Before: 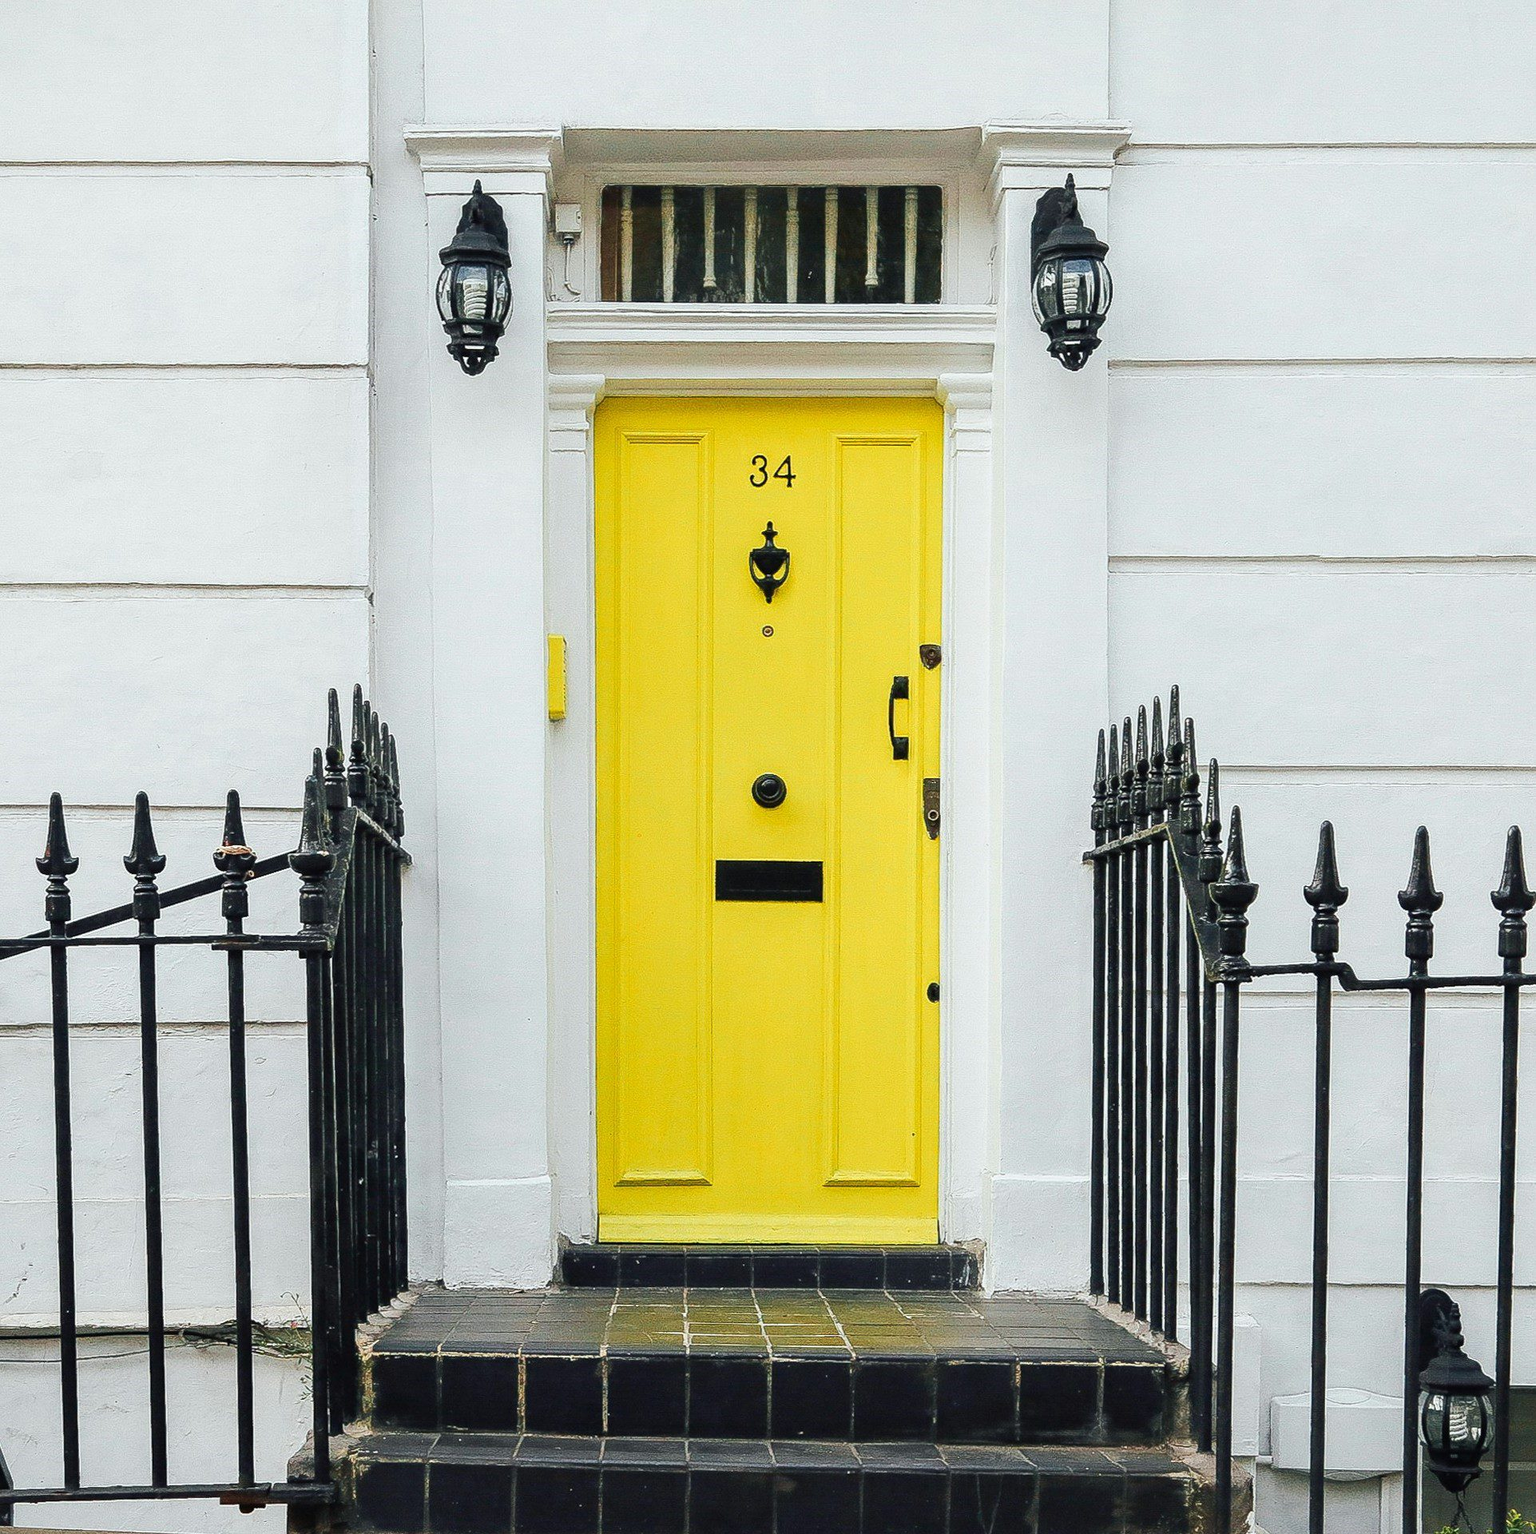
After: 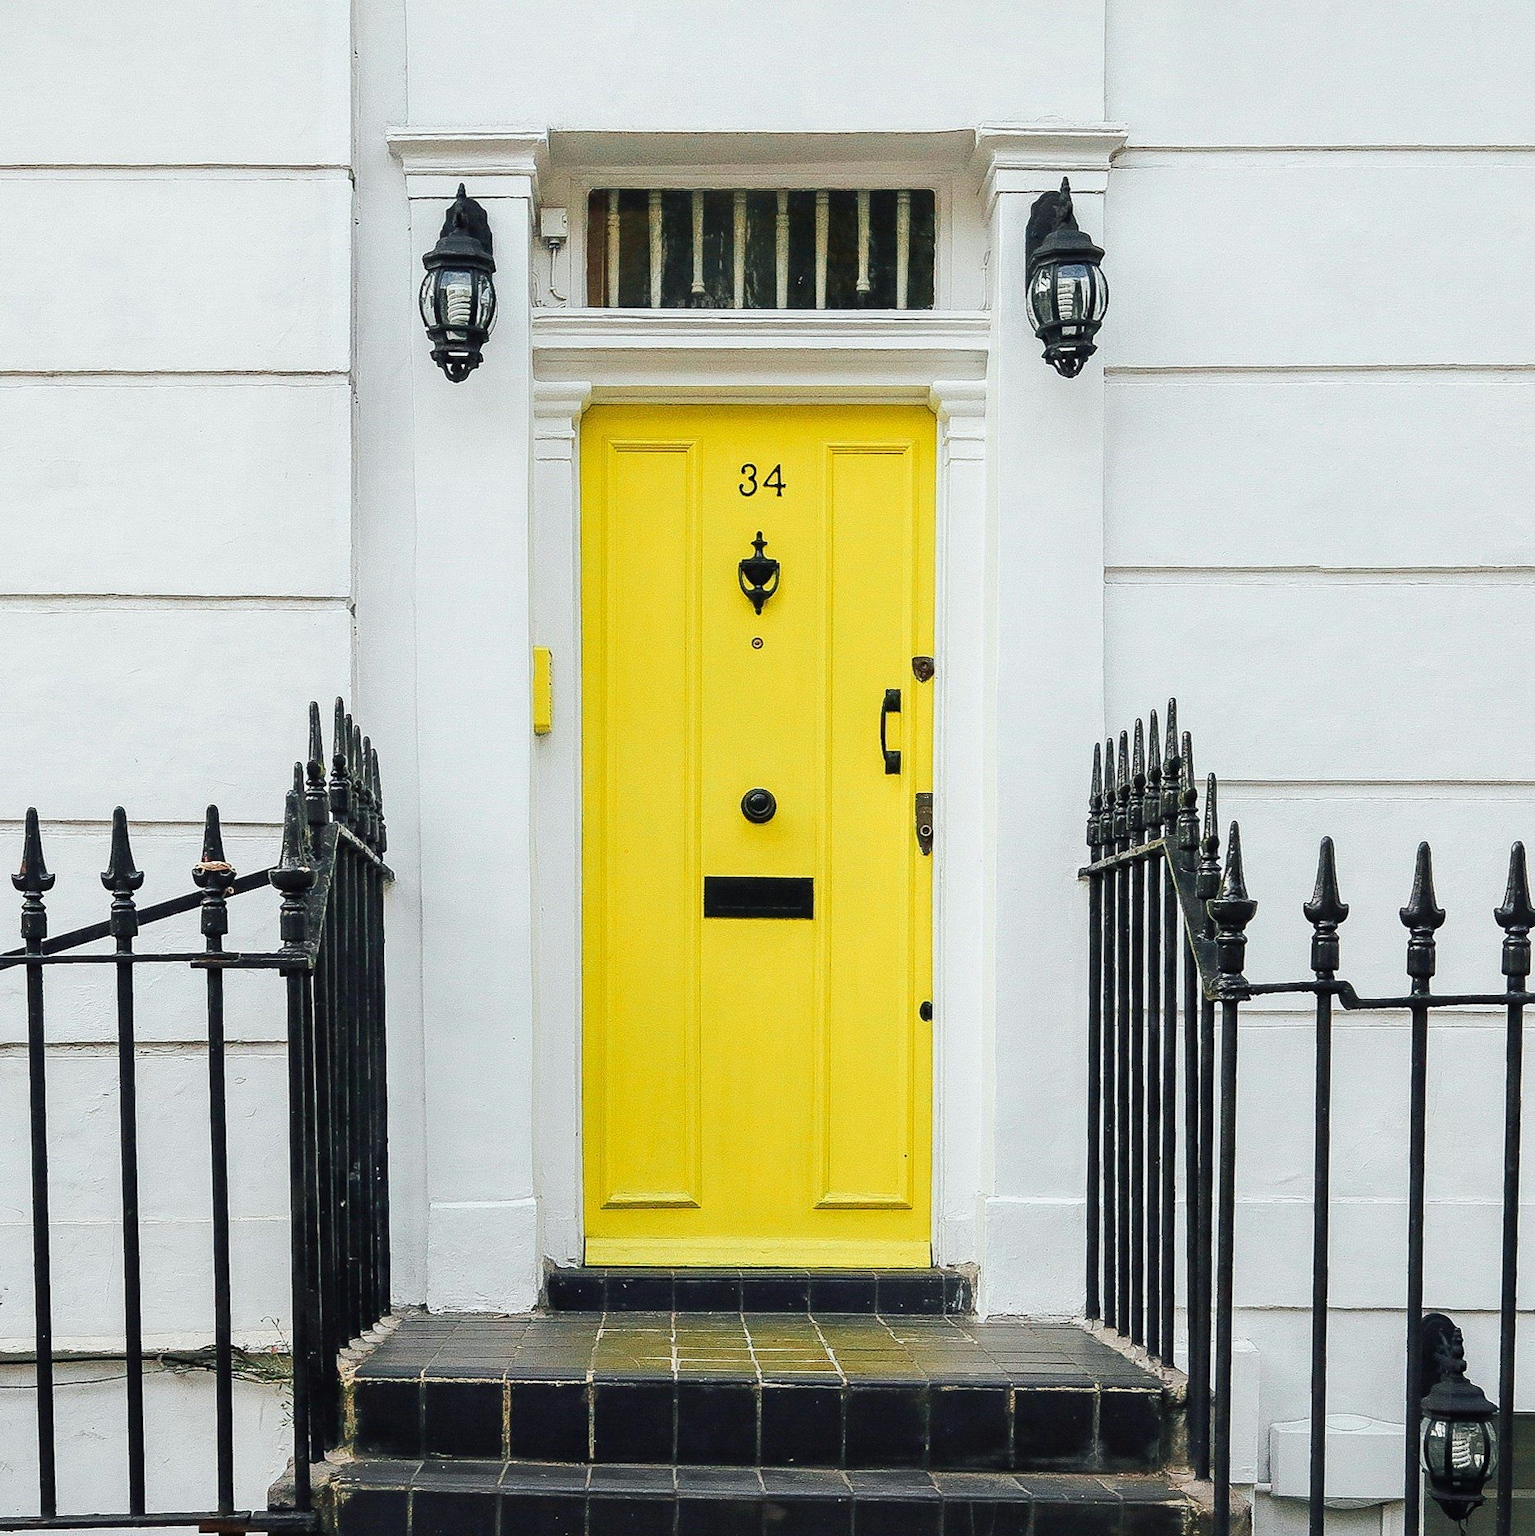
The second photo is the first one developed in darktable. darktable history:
crop: left 1.627%, right 0.269%, bottom 1.707%
